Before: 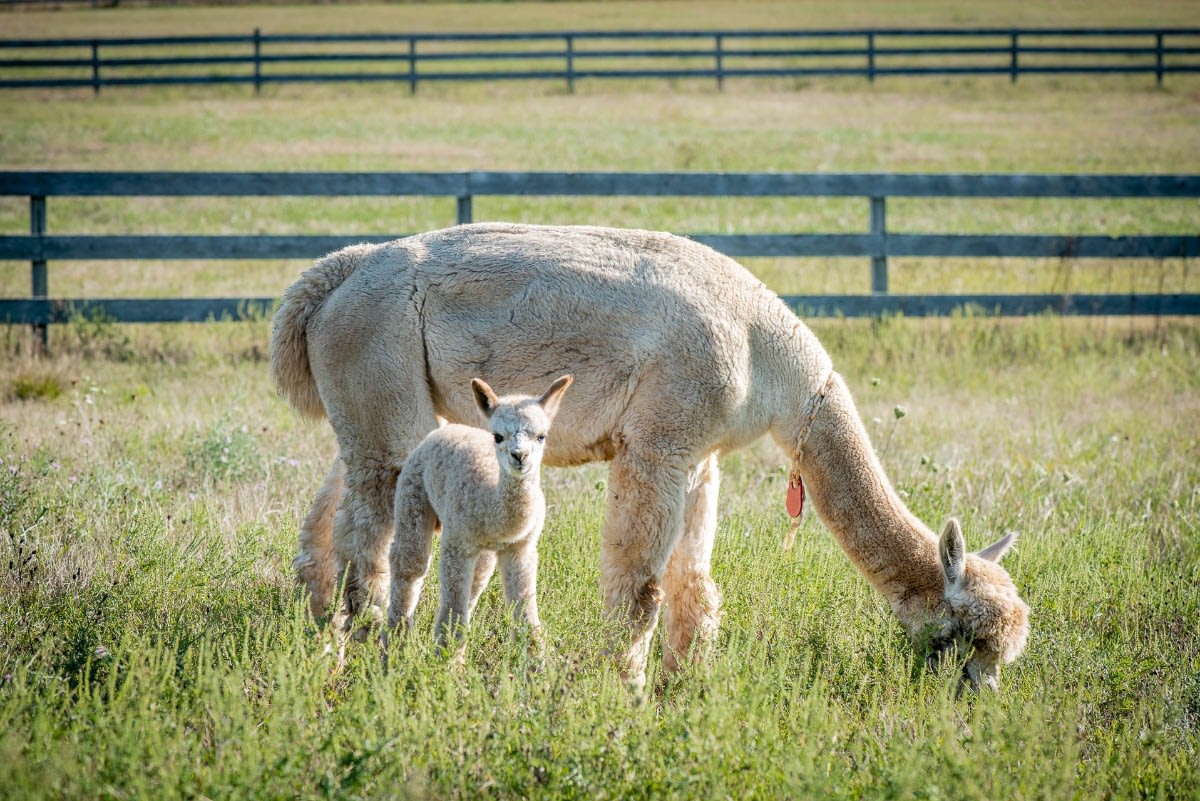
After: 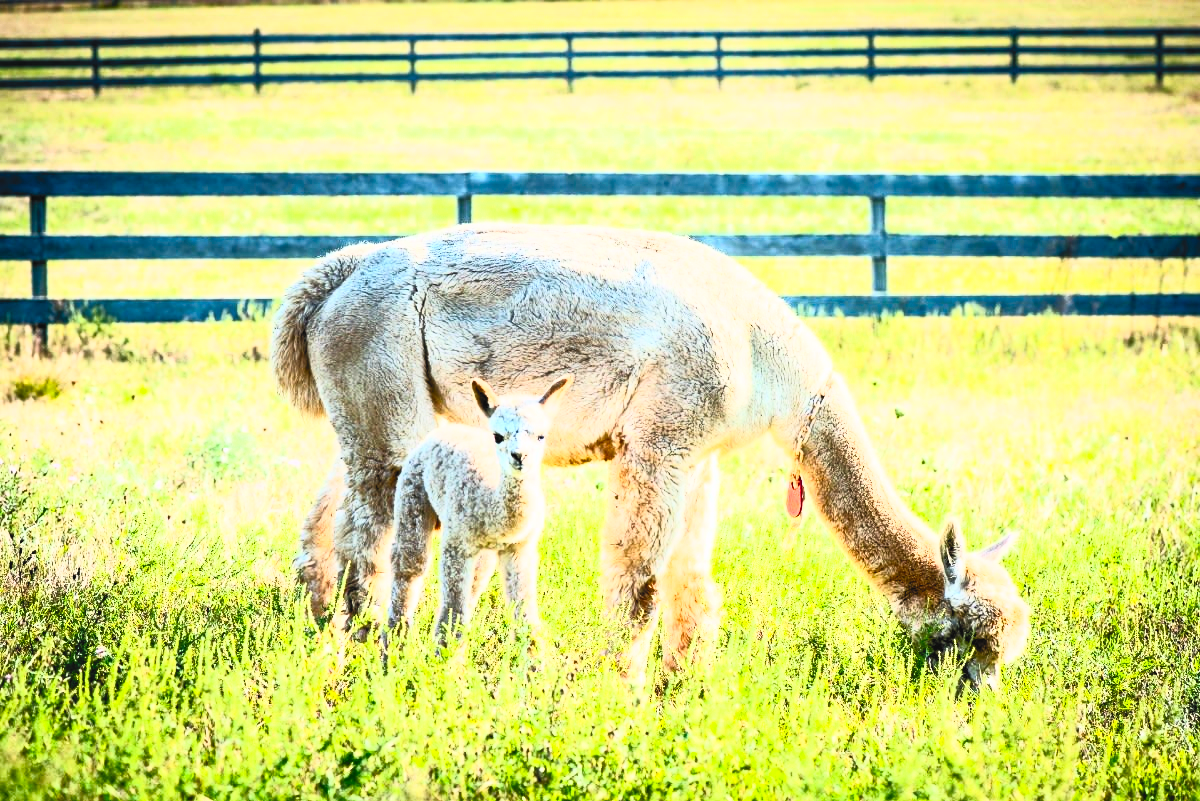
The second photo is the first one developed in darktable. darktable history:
filmic rgb: black relative exposure -7.65 EV, white relative exposure 4.56 EV, hardness 3.61, contrast 1.05
contrast brightness saturation: contrast 1, brightness 1, saturation 1
